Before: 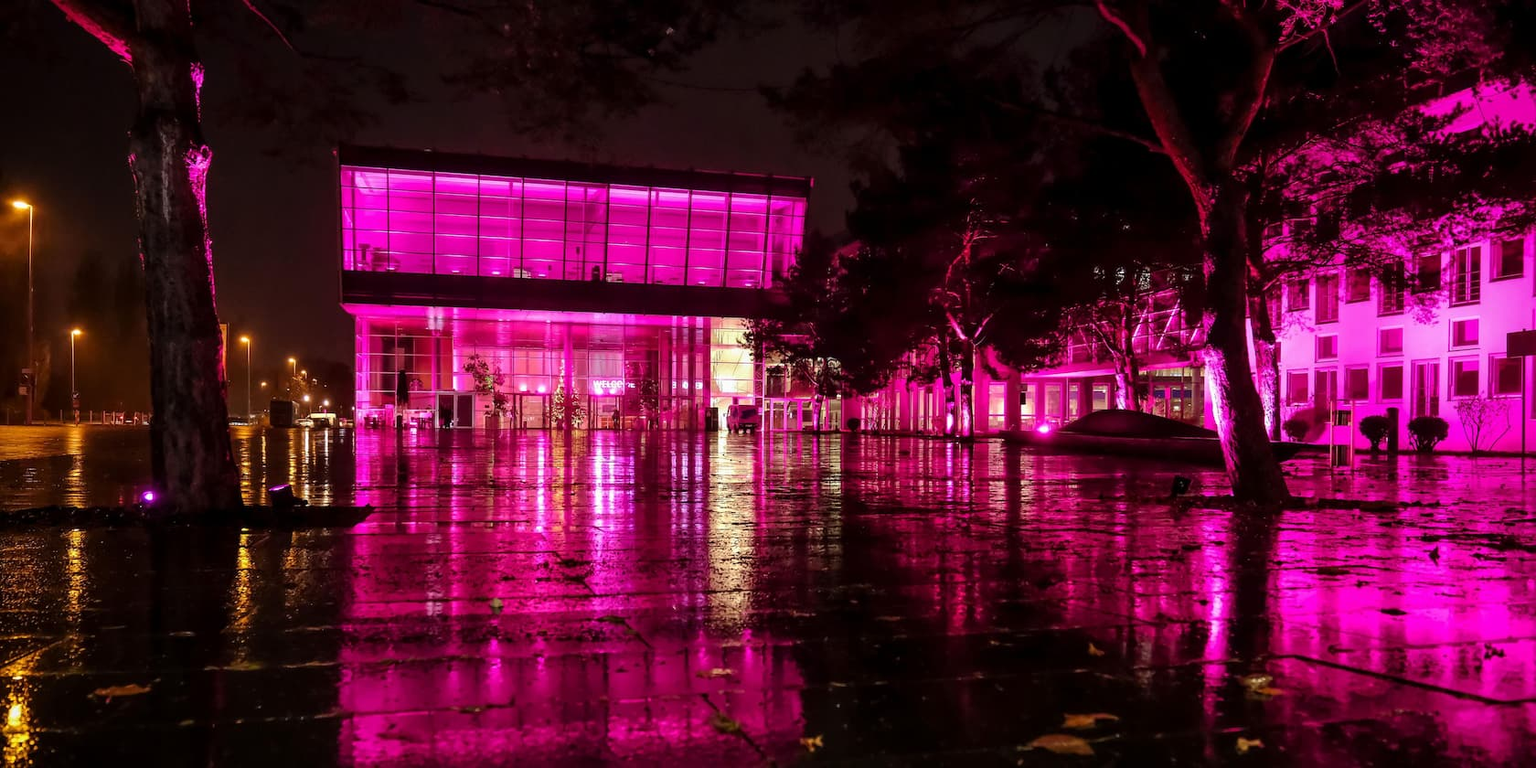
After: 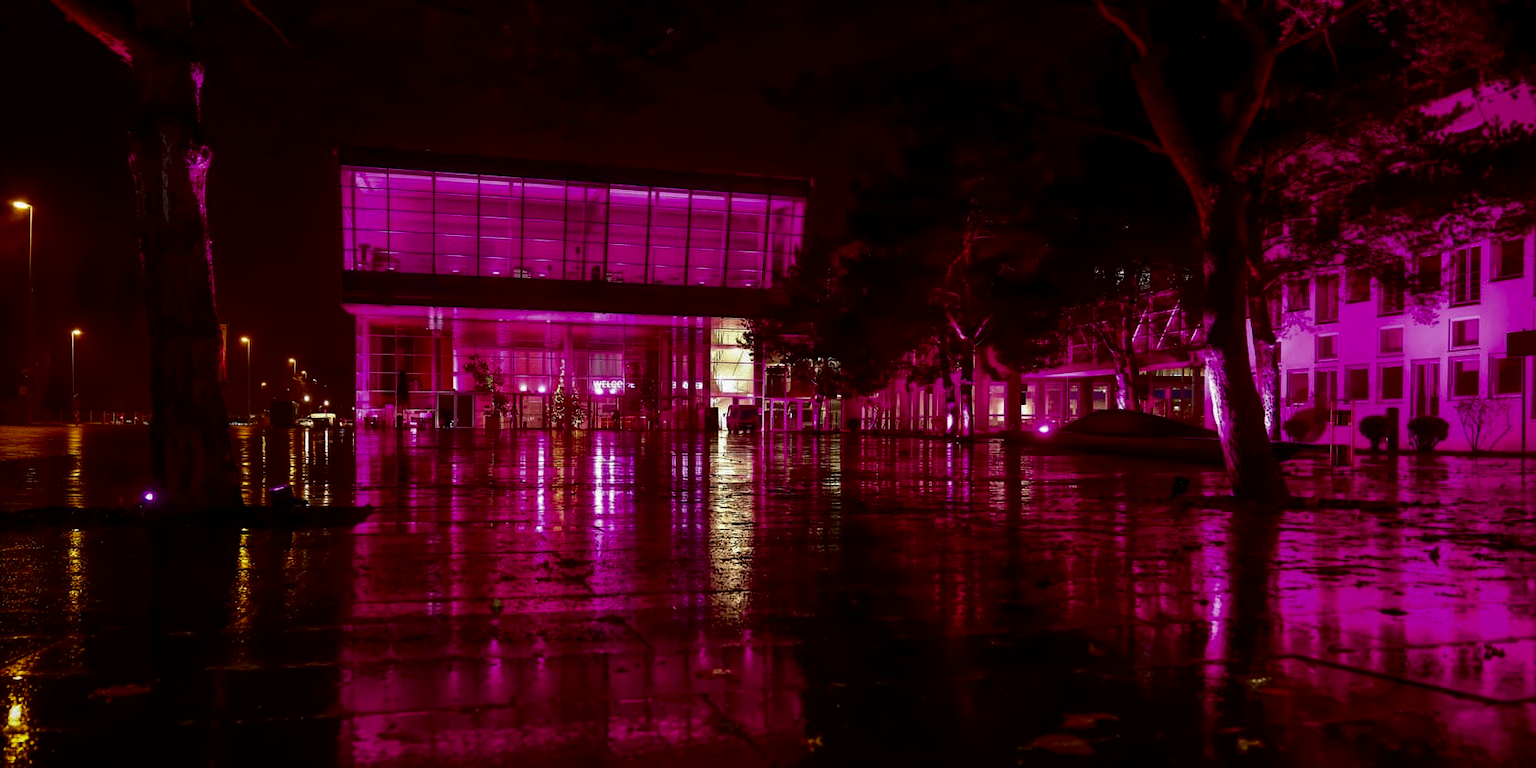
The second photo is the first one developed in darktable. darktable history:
contrast brightness saturation: brightness -0.532
